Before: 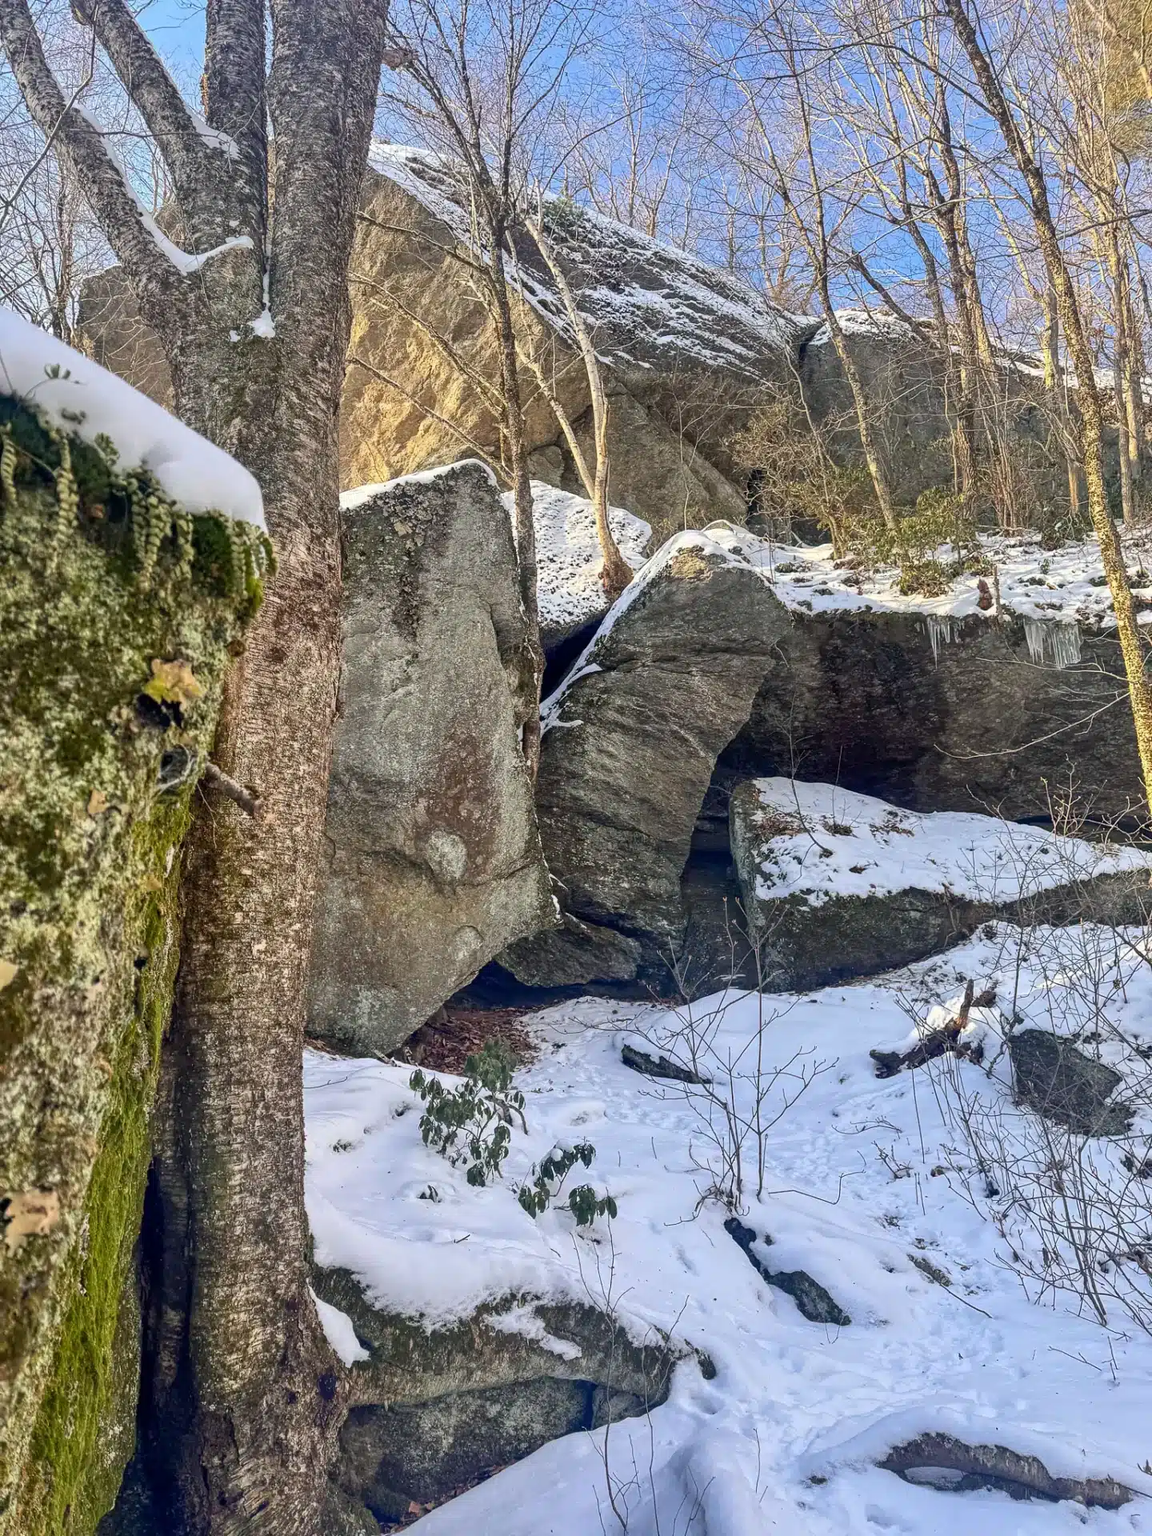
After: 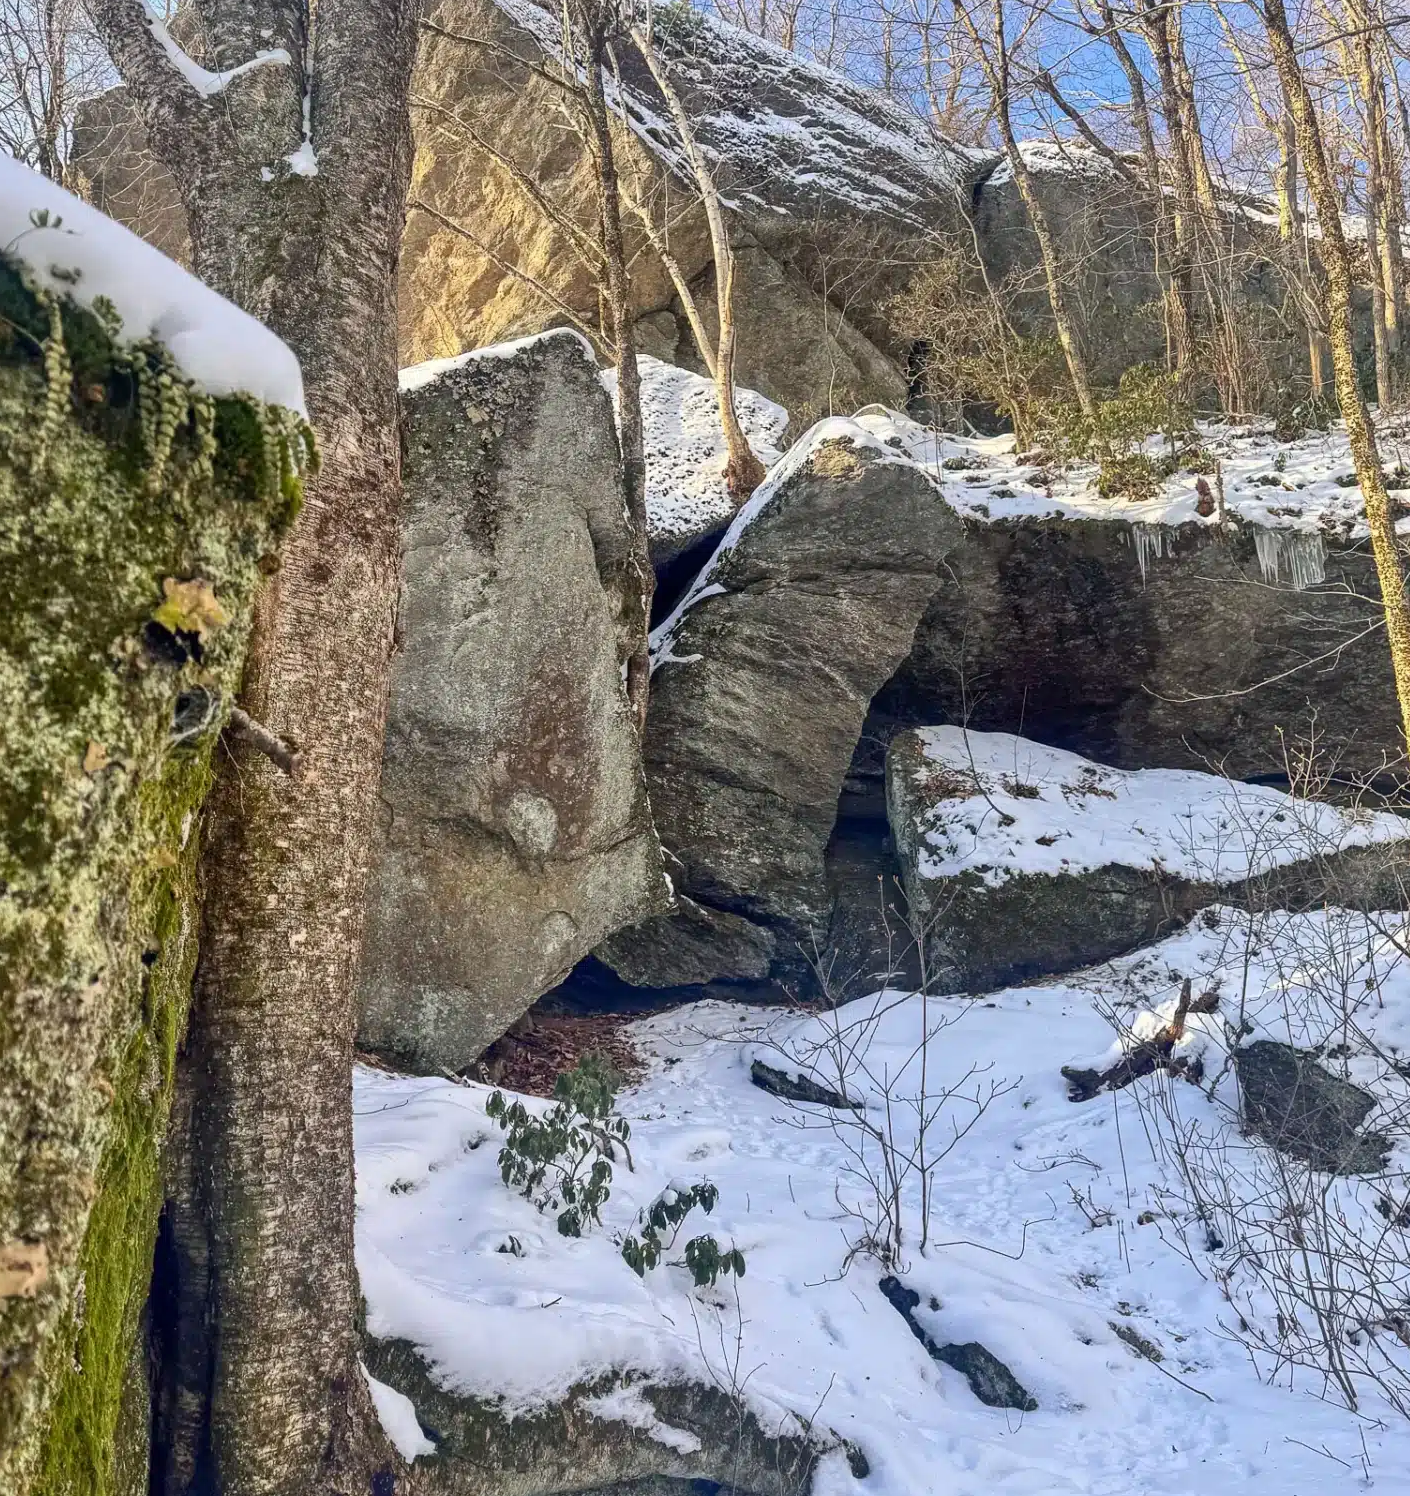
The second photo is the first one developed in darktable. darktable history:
crop and rotate: left 1.814%, top 12.818%, right 0.25%, bottom 9.225%
shadows and highlights: shadows 62.66, white point adjustment 0.37, highlights -34.44, compress 83.82%
